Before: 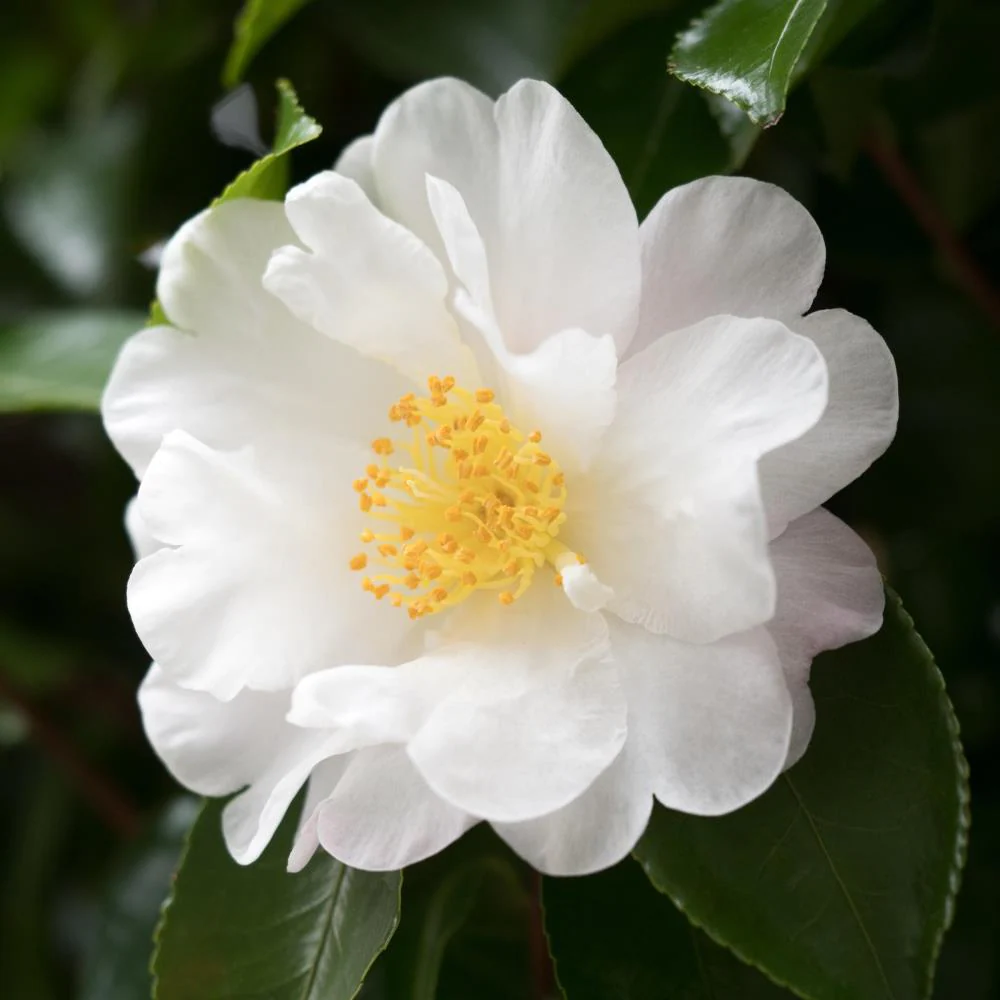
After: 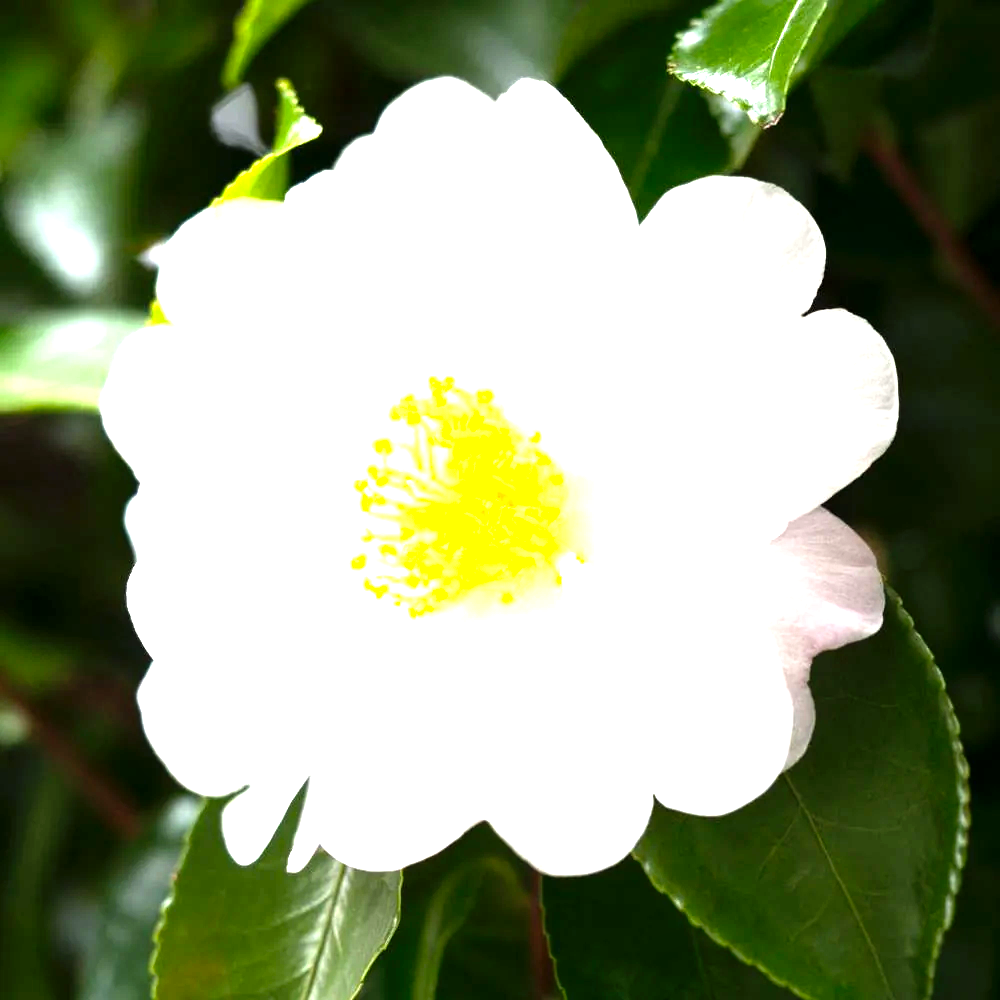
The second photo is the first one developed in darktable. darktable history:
levels: levels [0, 0.281, 0.562]
local contrast: highlights 100%, shadows 100%, detail 120%, midtone range 0.2
color balance: output saturation 110%
